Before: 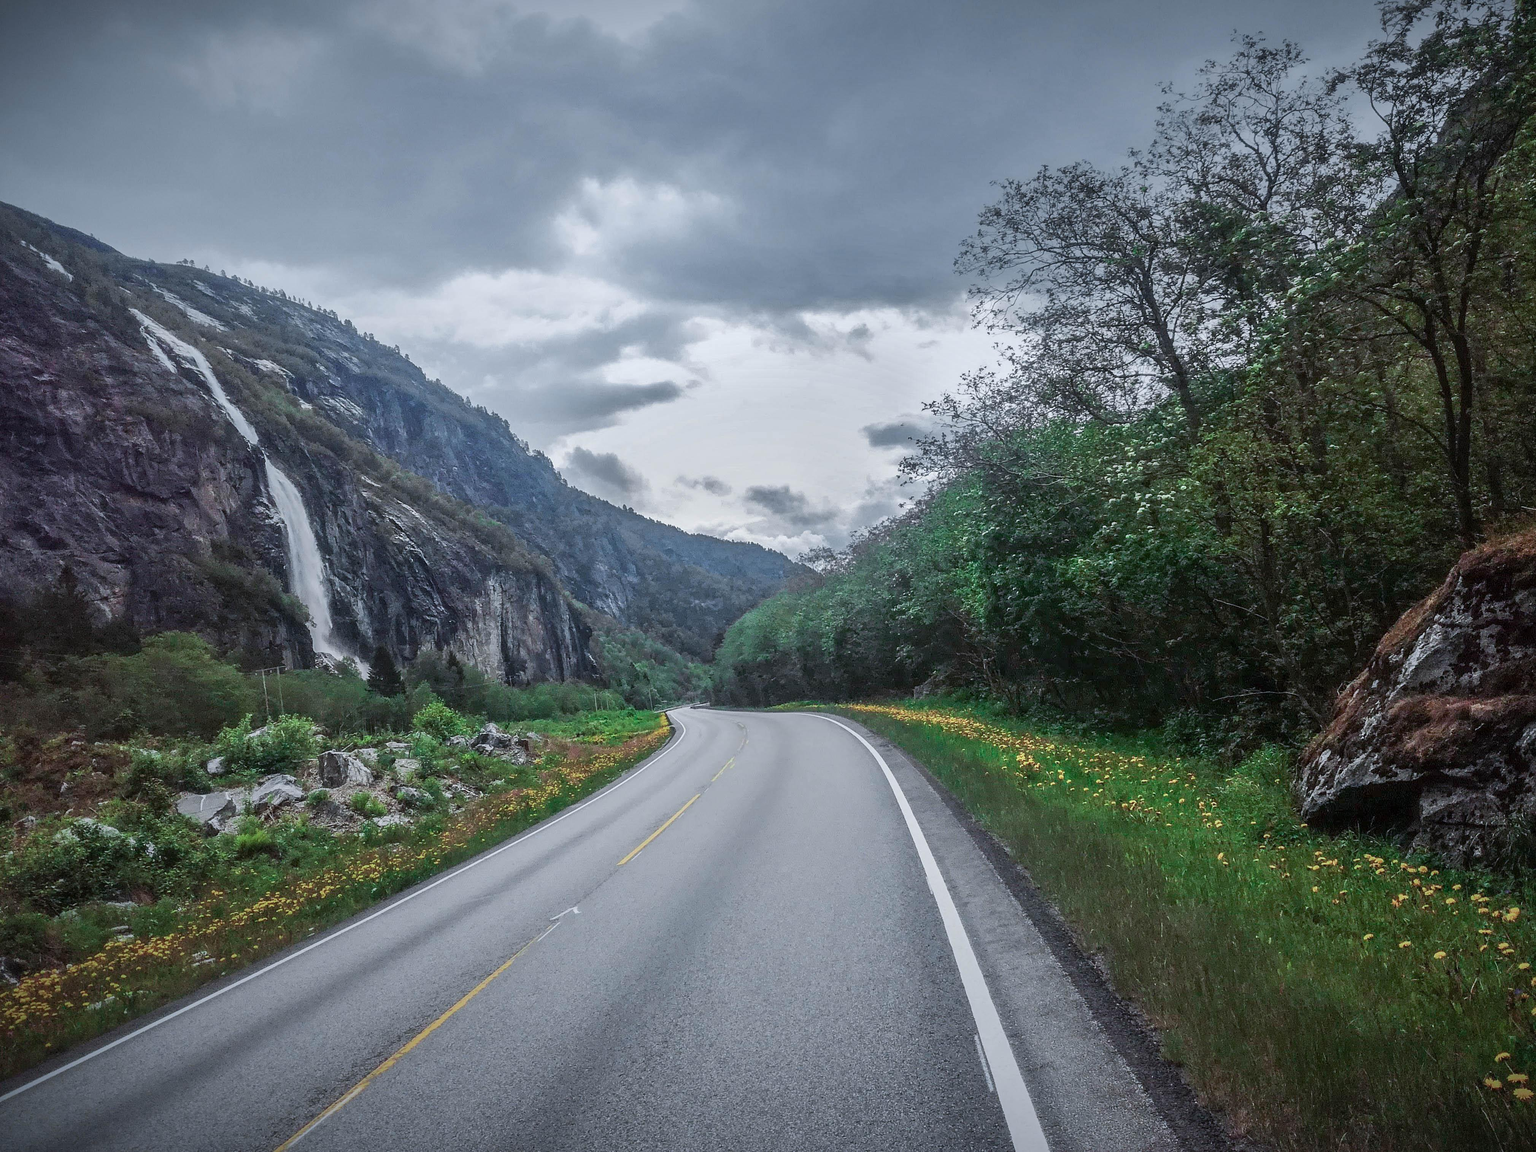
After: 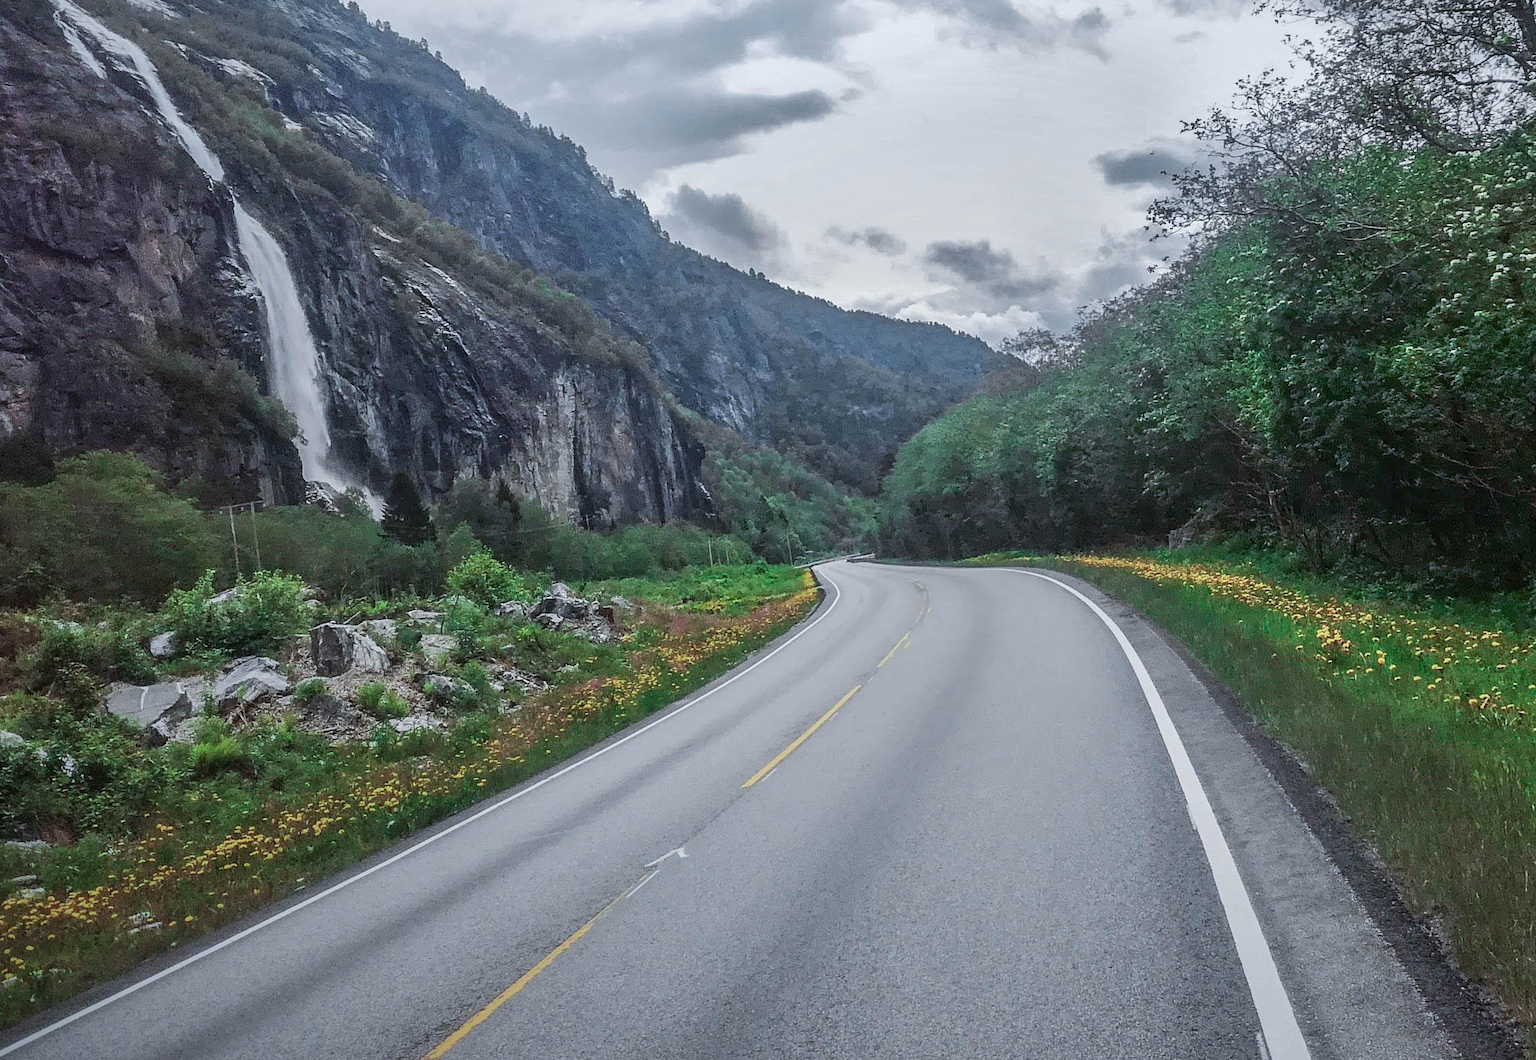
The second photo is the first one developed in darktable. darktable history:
crop: left 6.733%, top 27.676%, right 23.891%, bottom 8.414%
